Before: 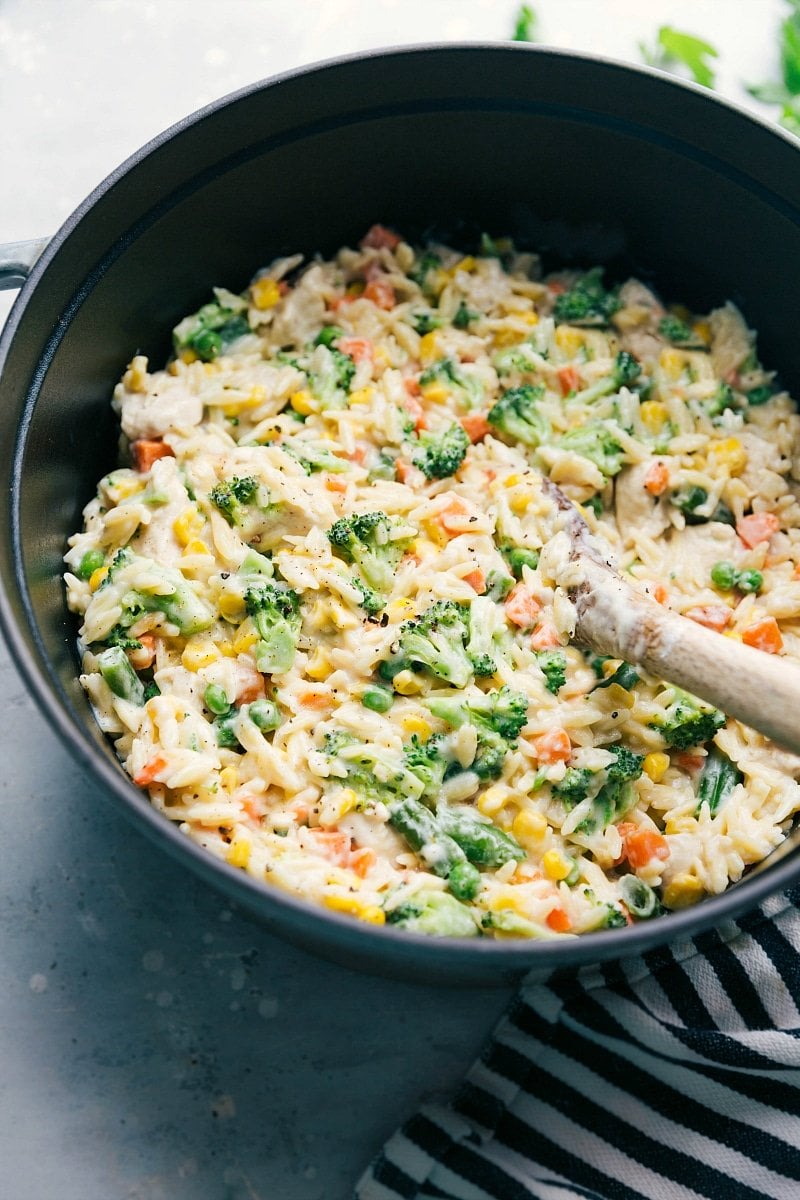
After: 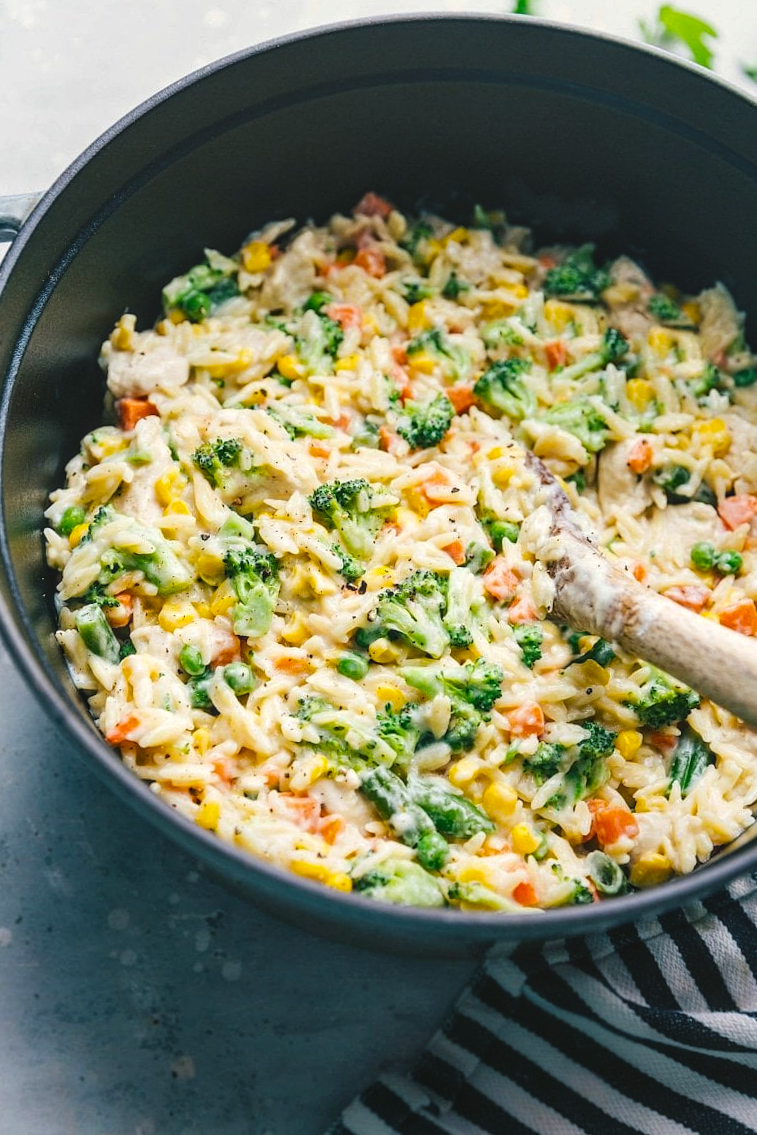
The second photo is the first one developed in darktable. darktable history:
local contrast: on, module defaults
color balance rgb: global offset › luminance 0.733%, perceptual saturation grading › global saturation 19.319%, global vibrance 9.253%
crop and rotate: angle -2.19°
